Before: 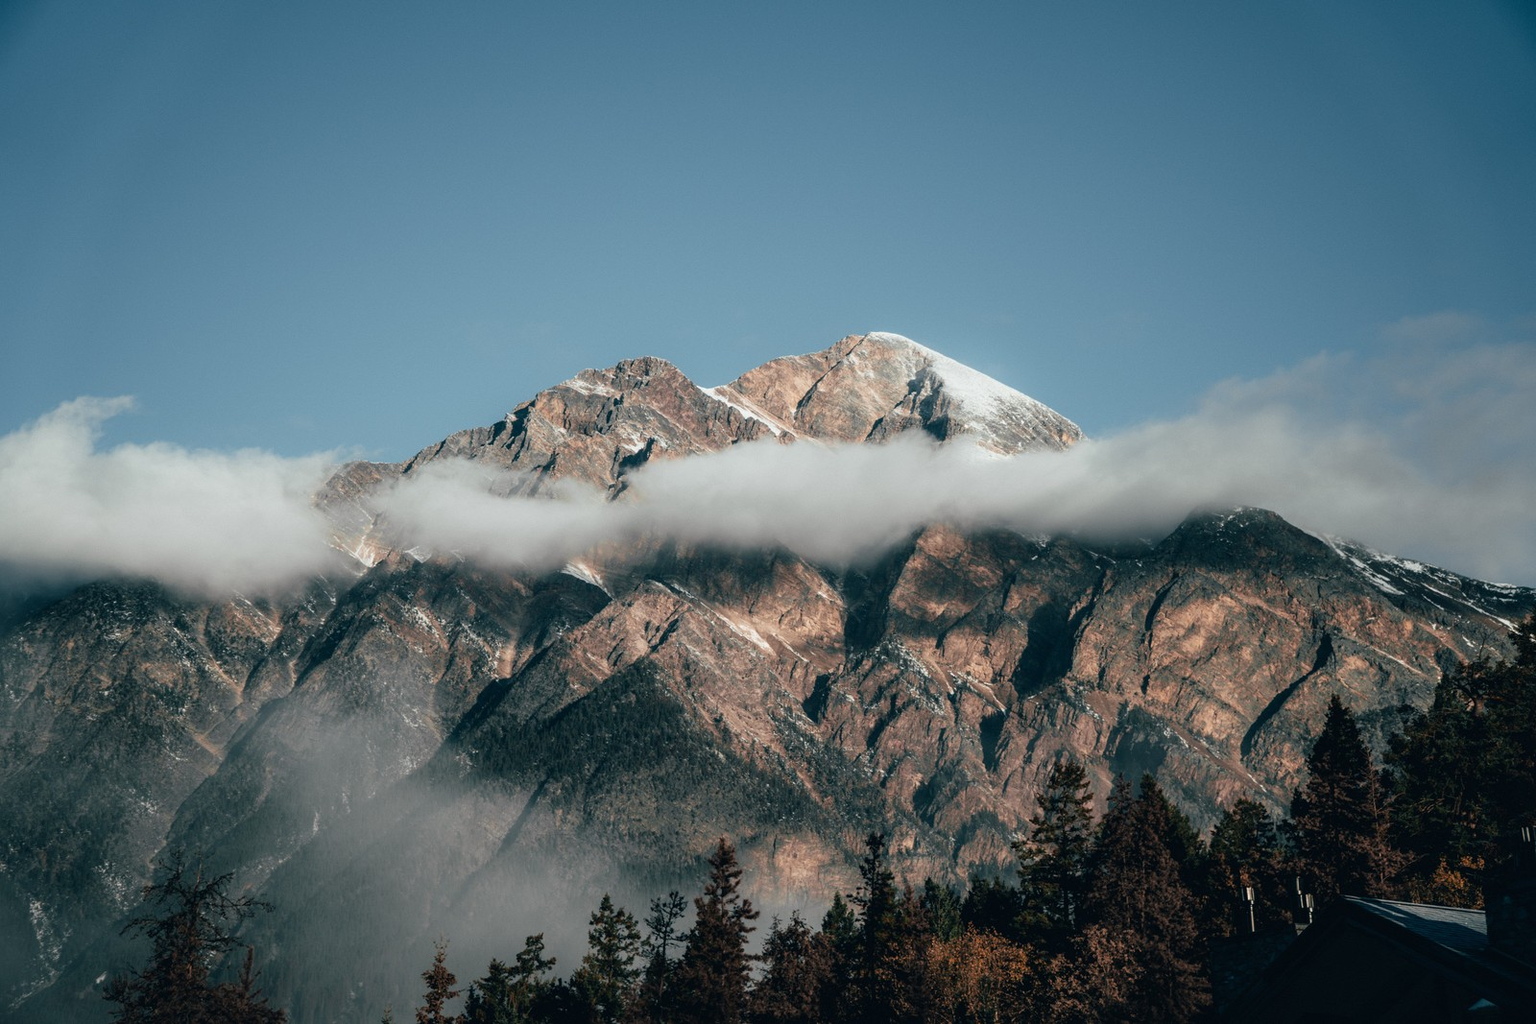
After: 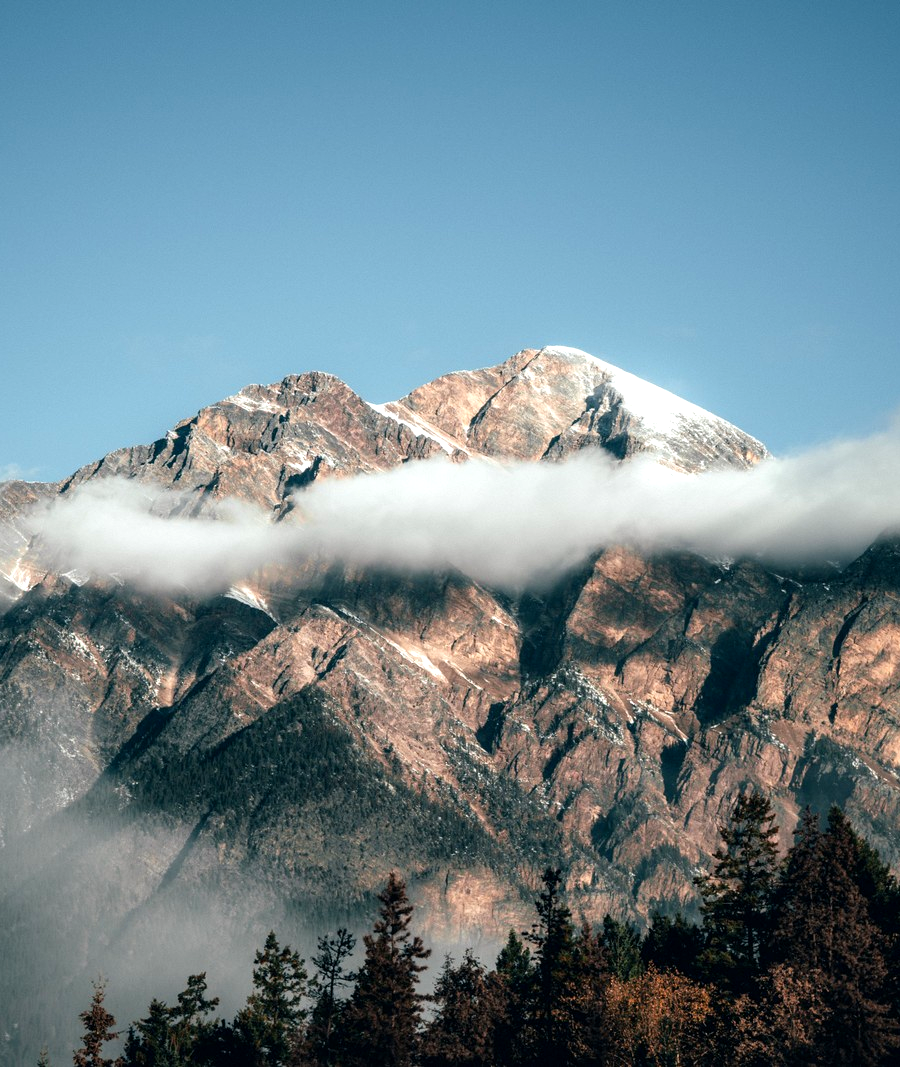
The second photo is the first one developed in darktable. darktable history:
crop and rotate: left 22.516%, right 21.234%
exposure: black level correction 0.031, exposure 0.304 EV
